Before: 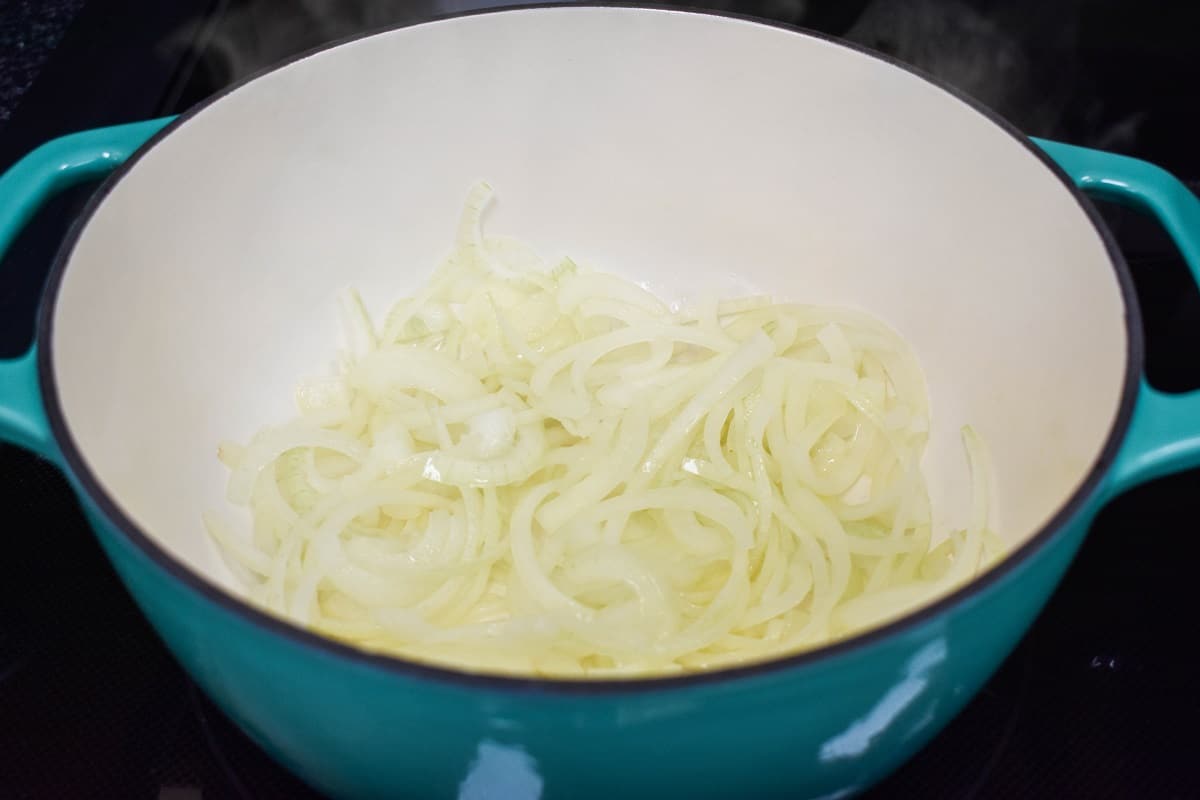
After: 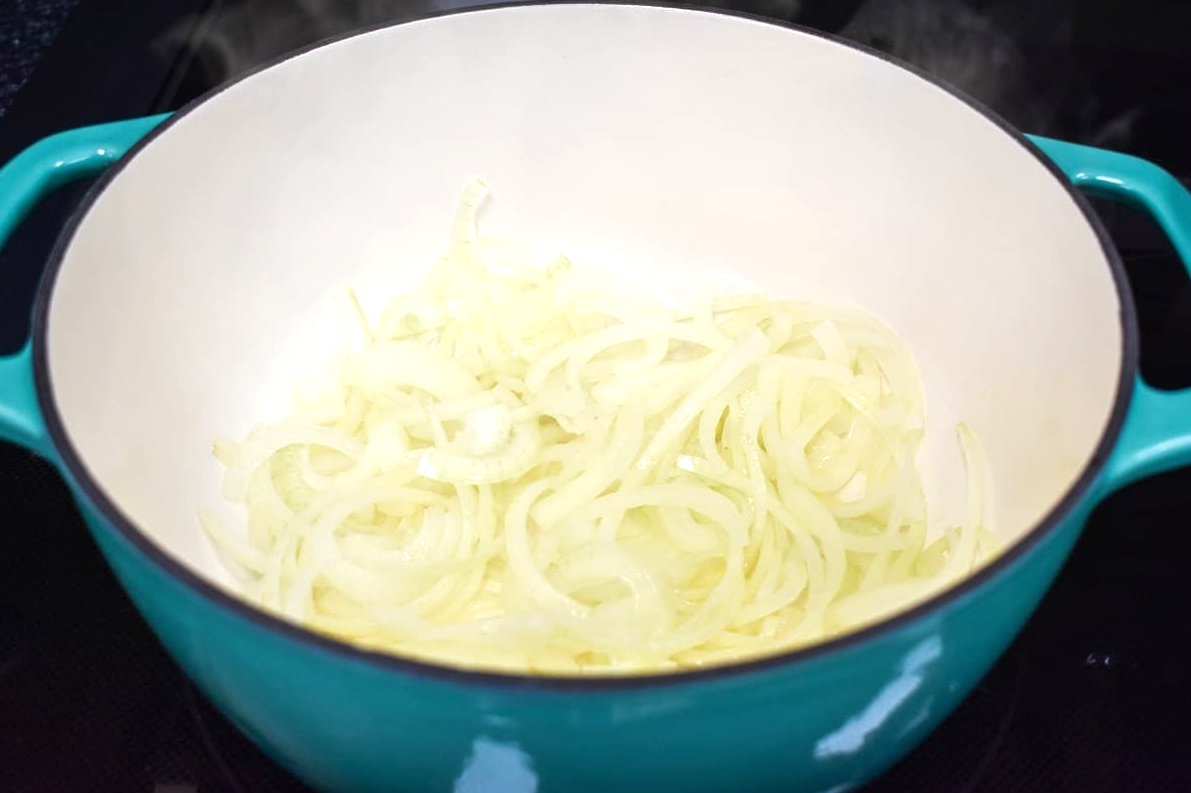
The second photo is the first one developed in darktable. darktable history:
crop: left 0.434%, top 0.485%, right 0.244%, bottom 0.386%
exposure: black level correction 0, exposure 0.5 EV, compensate highlight preservation false
